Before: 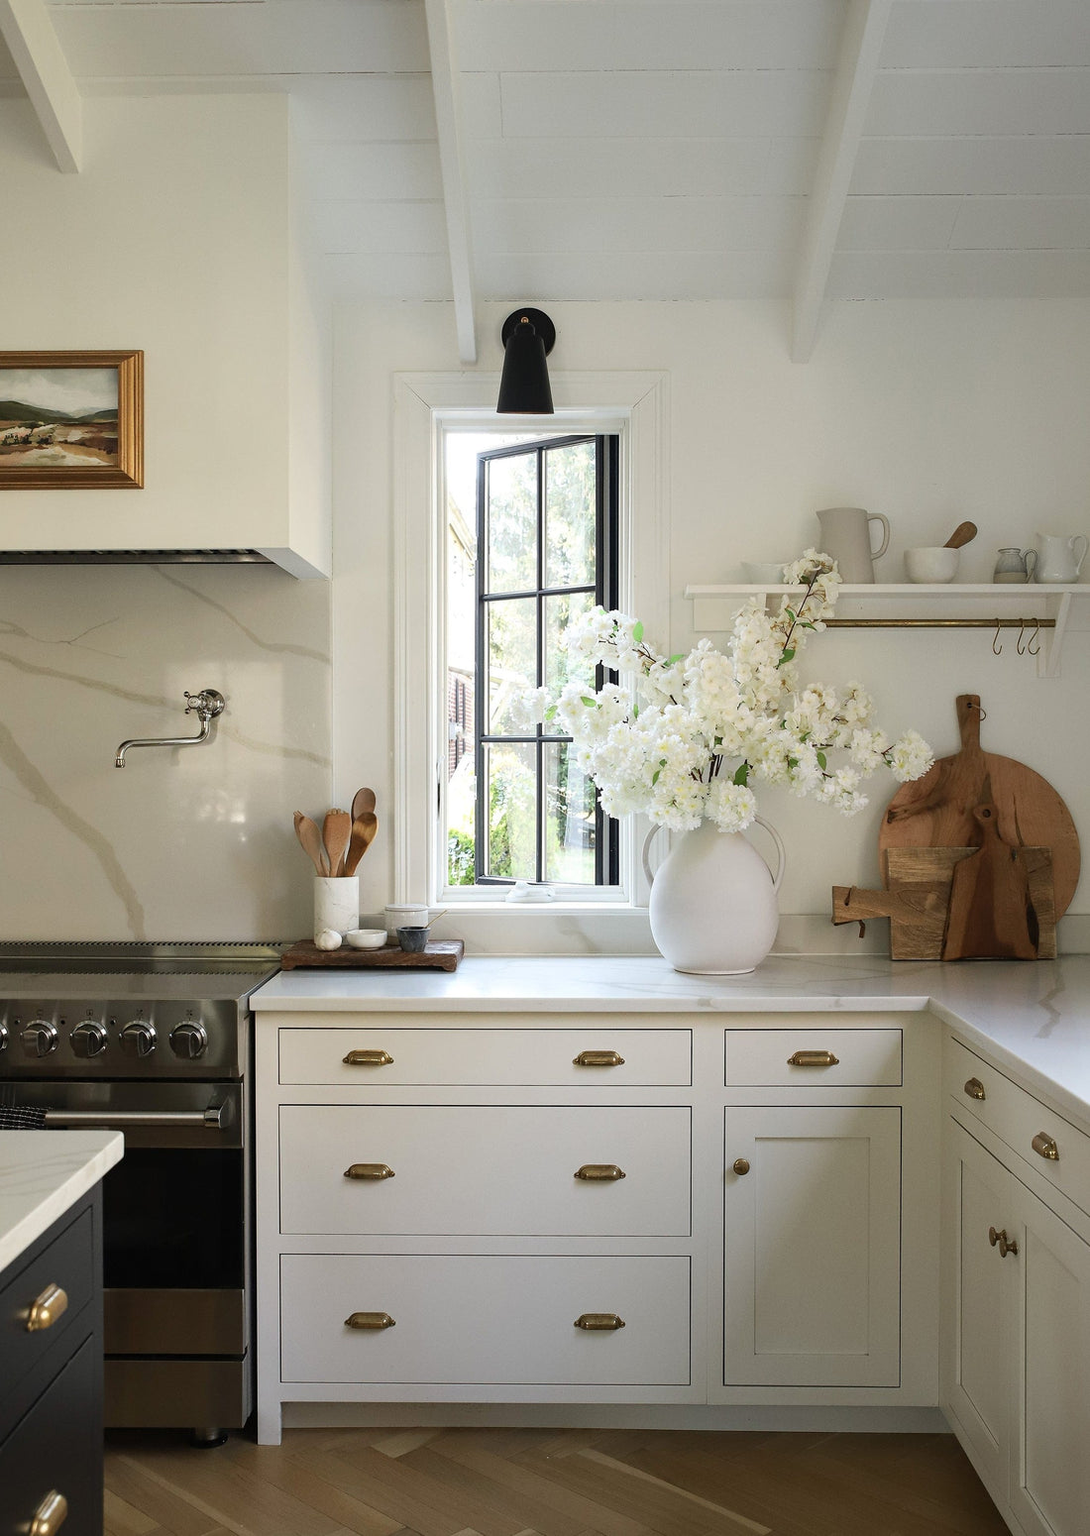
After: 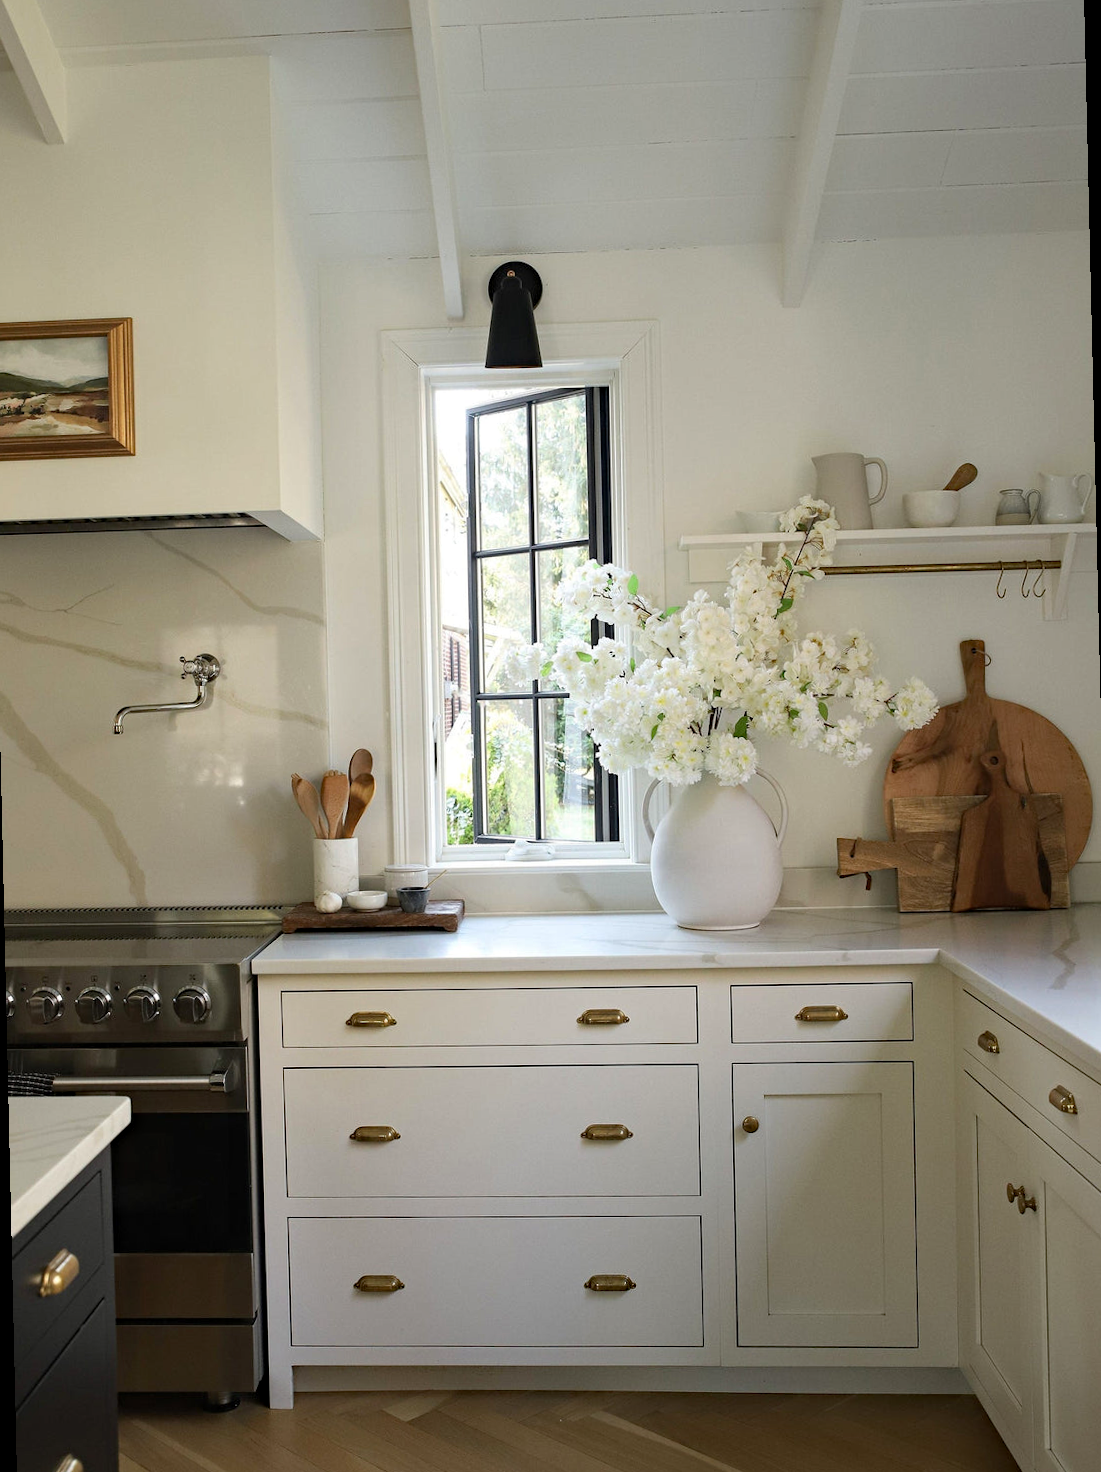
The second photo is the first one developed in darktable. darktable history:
rotate and perspective: rotation -1.32°, lens shift (horizontal) -0.031, crop left 0.015, crop right 0.985, crop top 0.047, crop bottom 0.982
haze removal: on, module defaults
